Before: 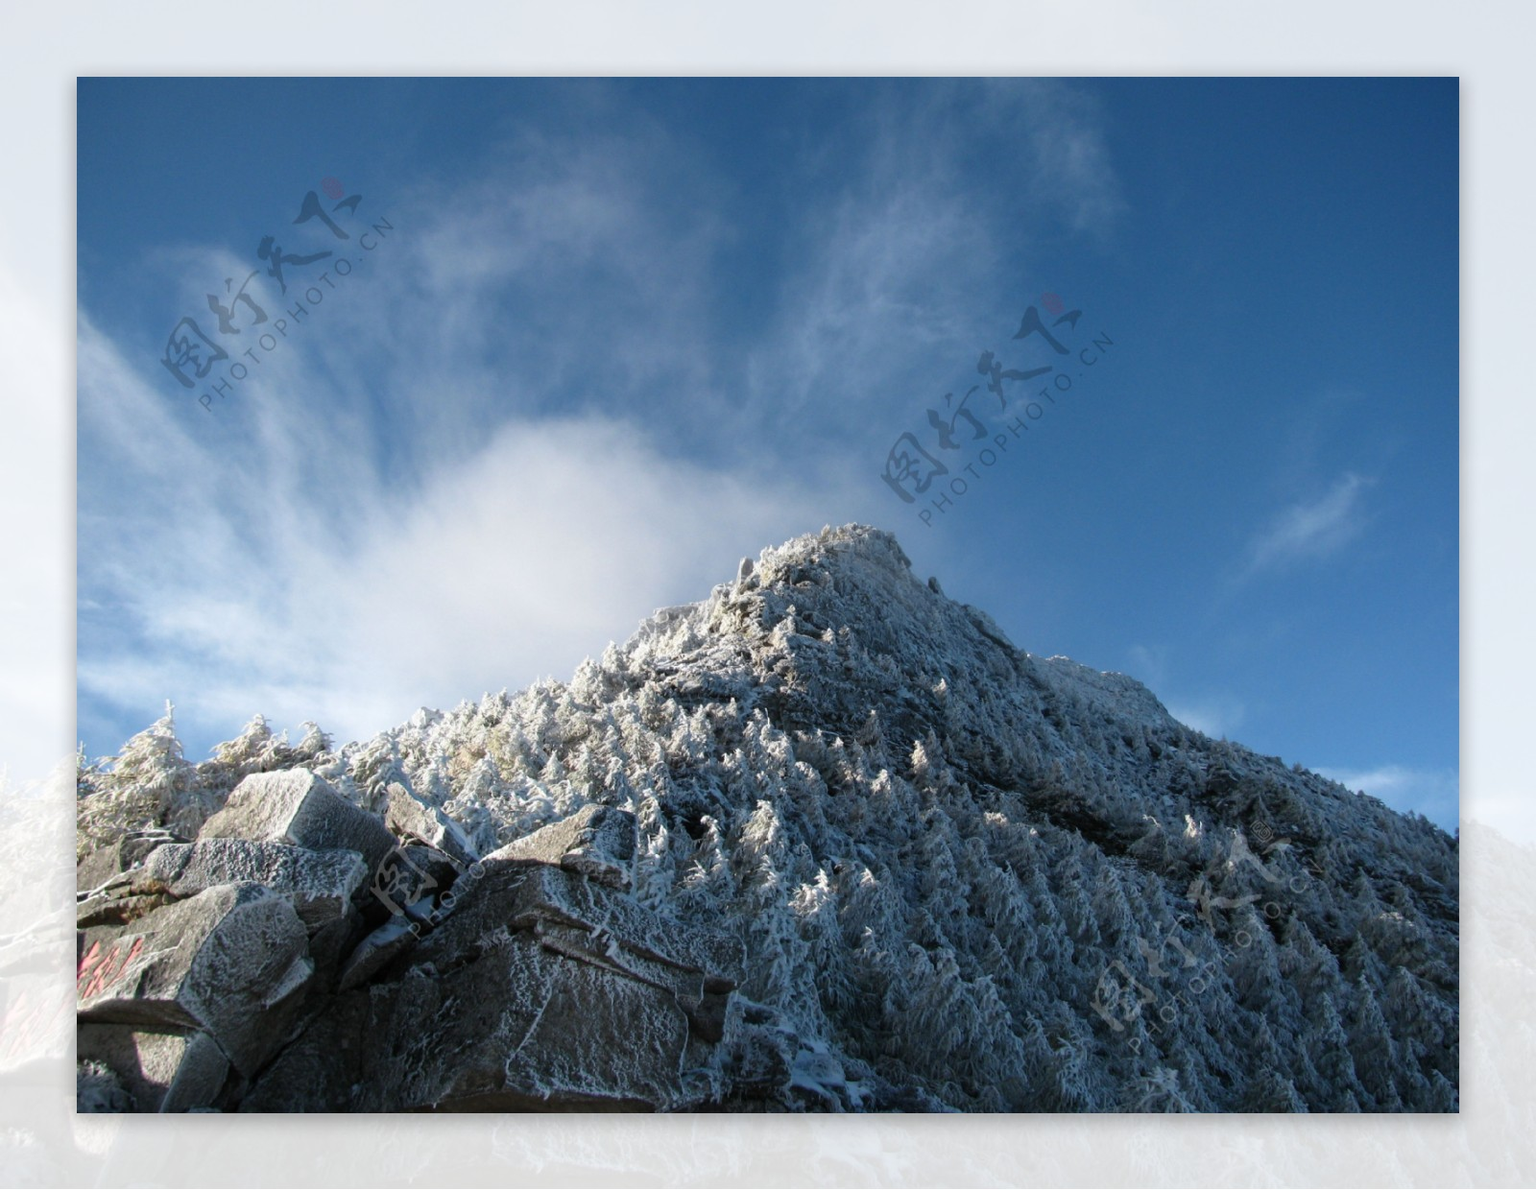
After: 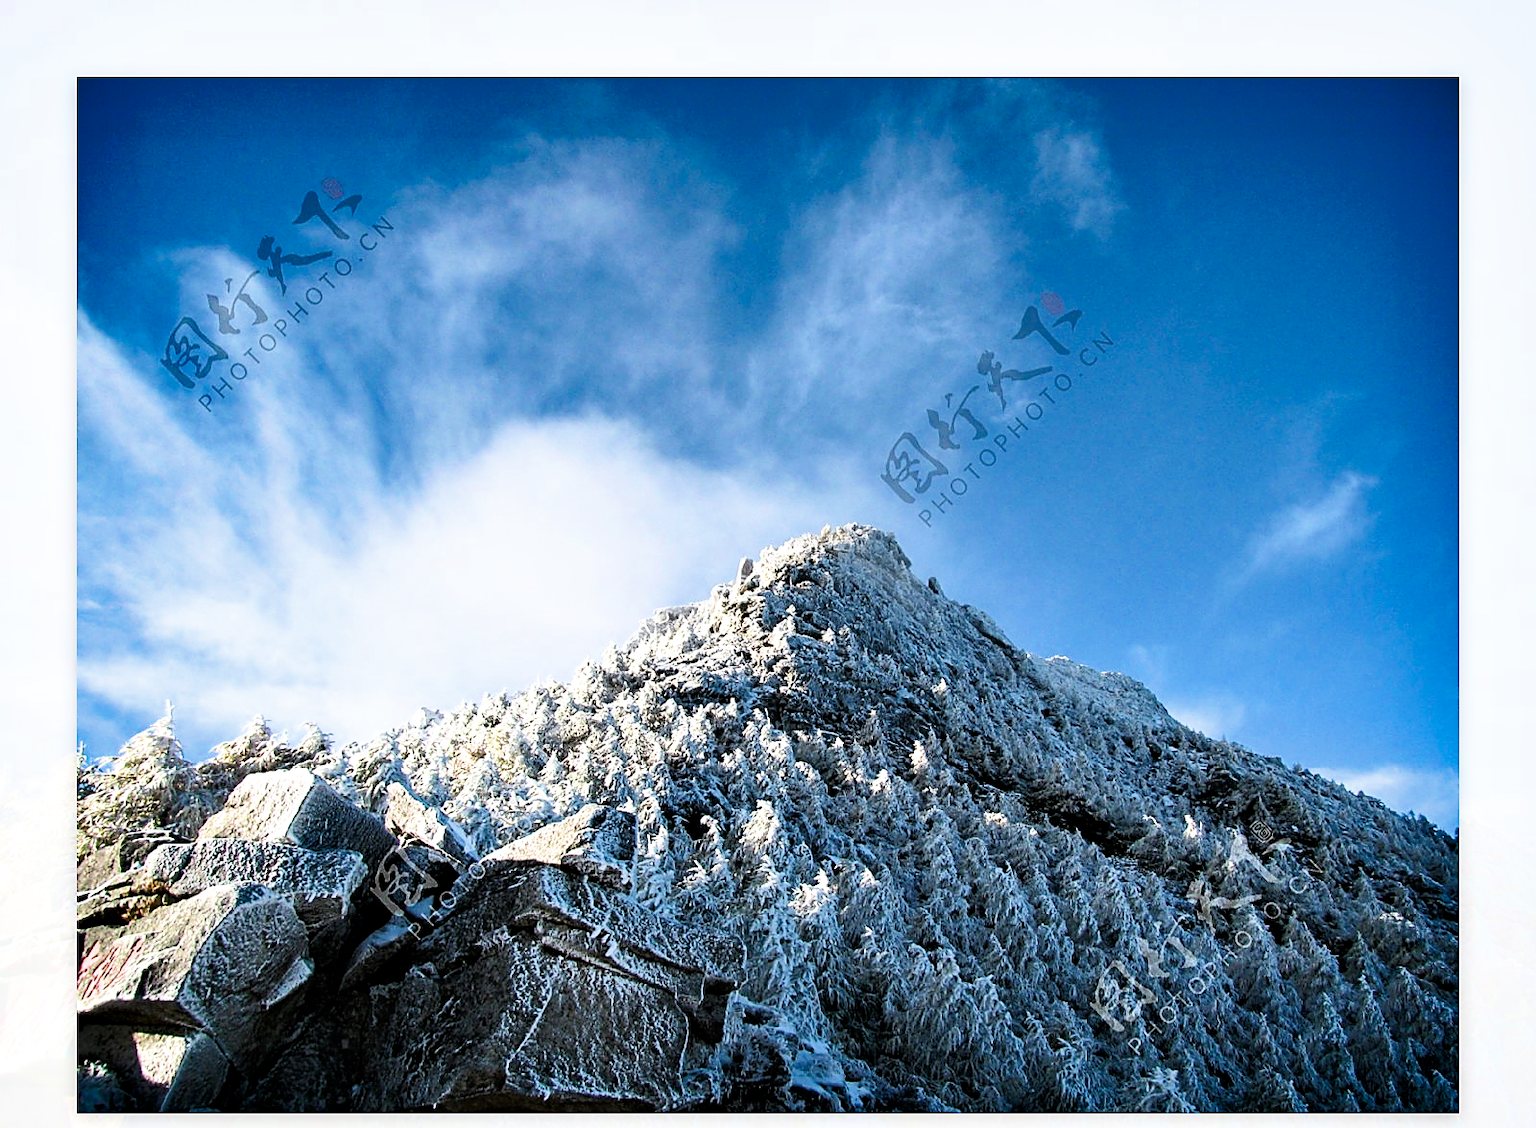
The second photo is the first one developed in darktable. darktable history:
filmic rgb: black relative exposure -7.88 EV, white relative exposure 4.17 EV, threshold 2.99 EV, hardness 4.03, latitude 52.08%, contrast 1.008, shadows ↔ highlights balance 5.32%, color science v6 (2022), enable highlight reconstruction true
crop and rotate: top 0.006%, bottom 5.162%
shadows and highlights: radius 336.21, shadows 28.49, highlights color adjustment 79.08%, soften with gaussian
exposure: black level correction 0, exposure 1.529 EV, compensate exposure bias true, compensate highlight preservation false
contrast equalizer: octaves 7, y [[0.6 ×6], [0.55 ×6], [0 ×6], [0 ×6], [0 ×6]], mix 0.809
sharpen: radius 1.349, amount 1.232, threshold 0.761
color zones: curves: ch1 [(0.077, 0.436) (0.25, 0.5) (0.75, 0.5)]
